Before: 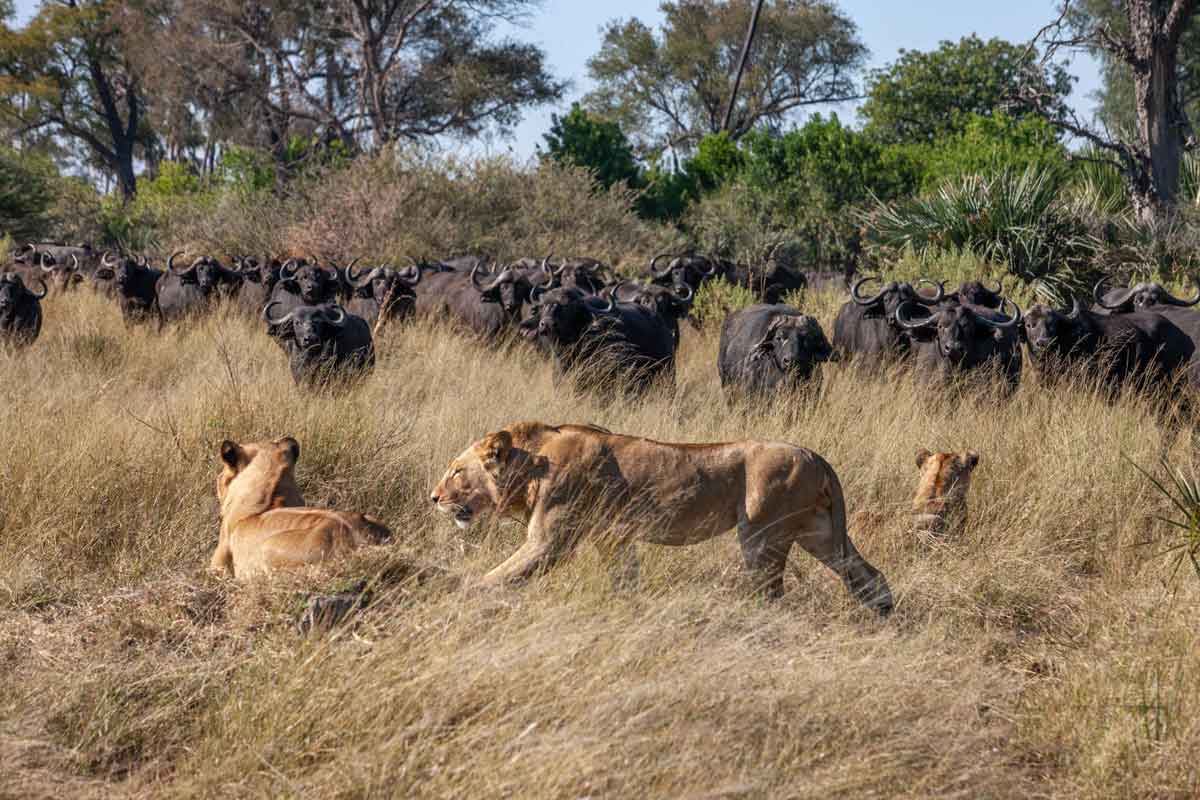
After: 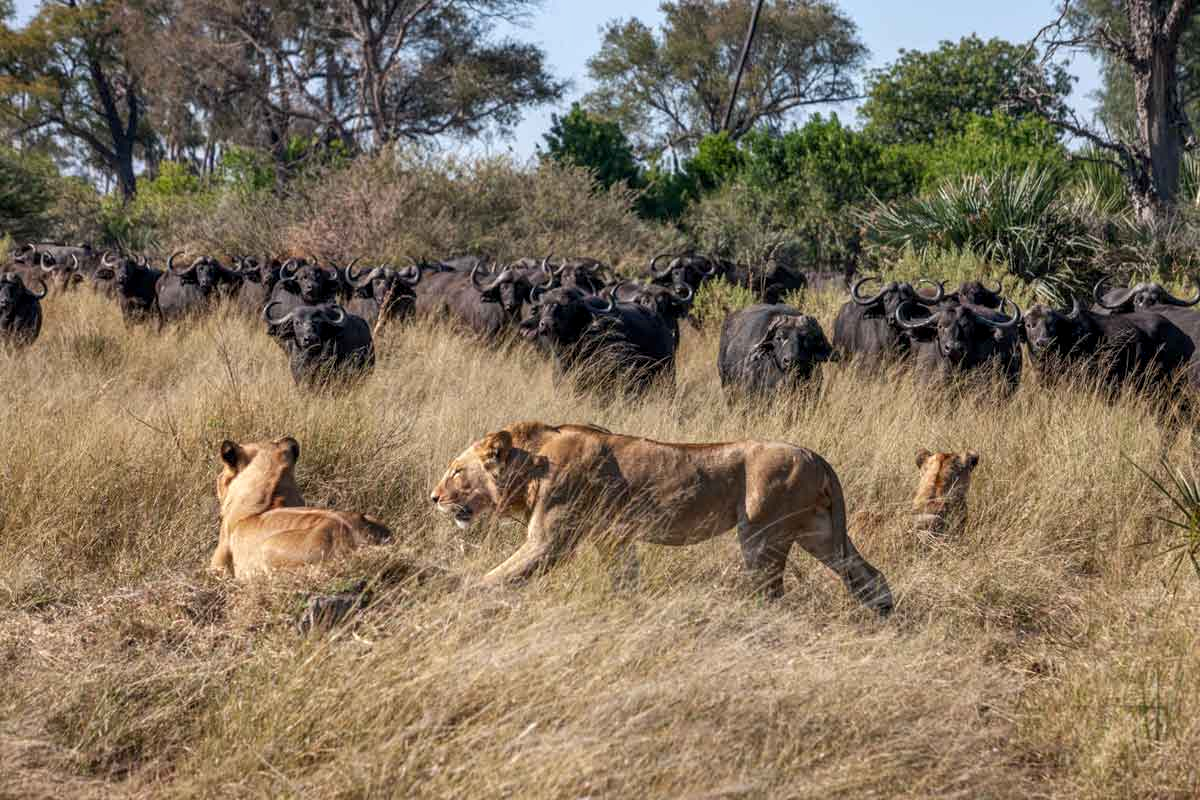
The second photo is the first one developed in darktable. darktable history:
local contrast: highlights 106%, shadows 102%, detail 119%, midtone range 0.2
